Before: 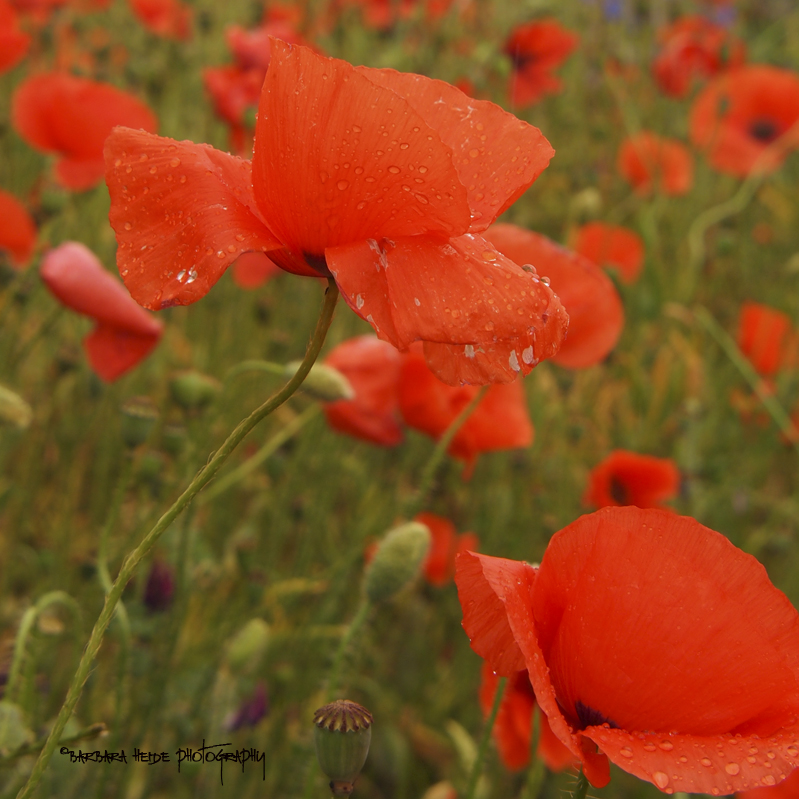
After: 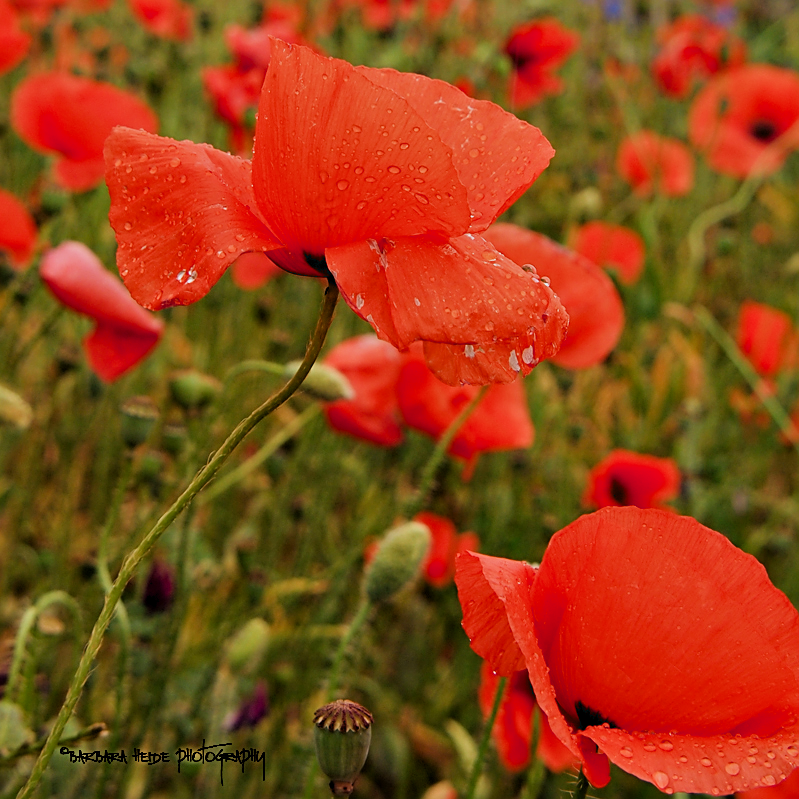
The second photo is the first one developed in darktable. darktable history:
sharpen: on, module defaults
filmic rgb: black relative exposure -7.65 EV, white relative exposure 4.56 EV, threshold 3.03 EV, hardness 3.61, enable highlight reconstruction true
contrast equalizer: octaves 7, y [[0.6 ×6], [0.55 ×6], [0 ×6], [0 ×6], [0 ×6]]
